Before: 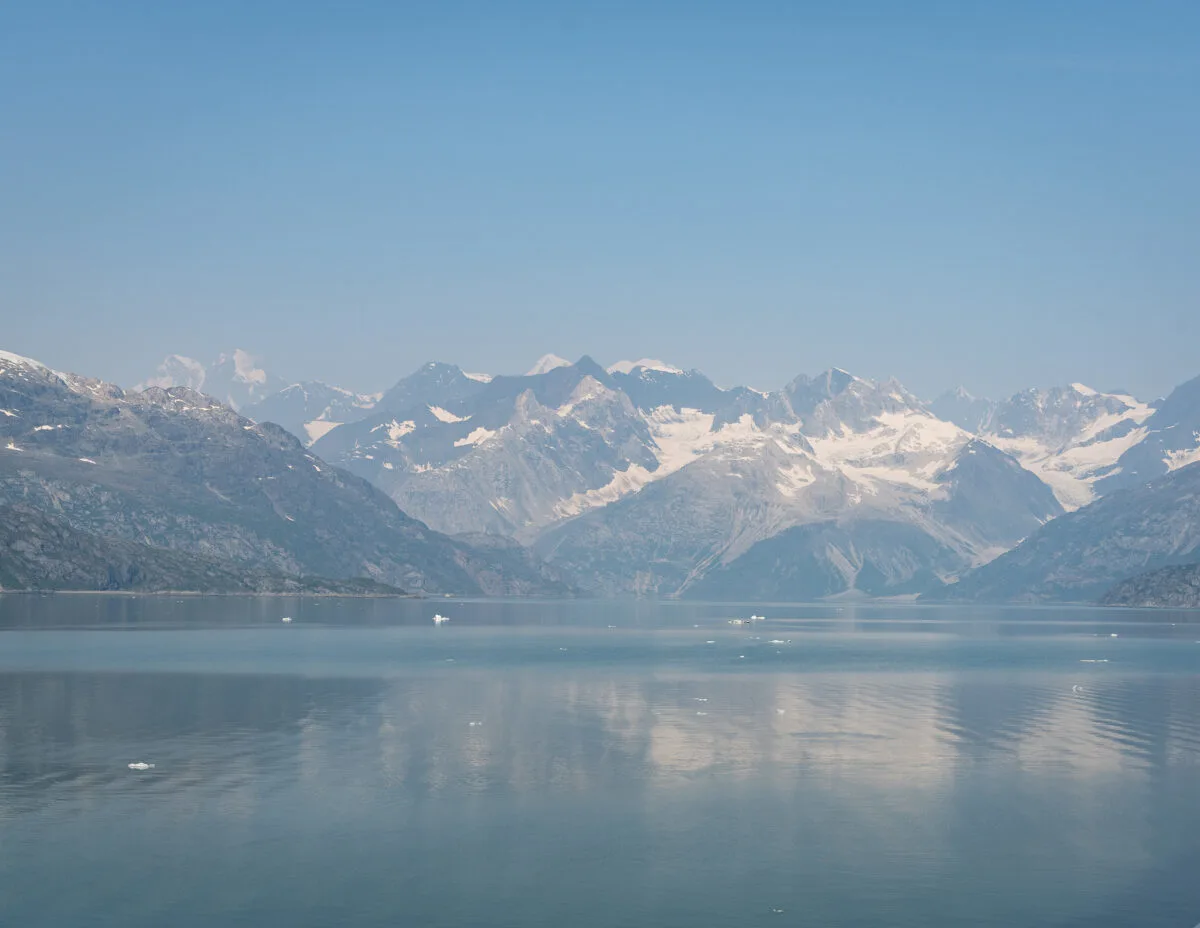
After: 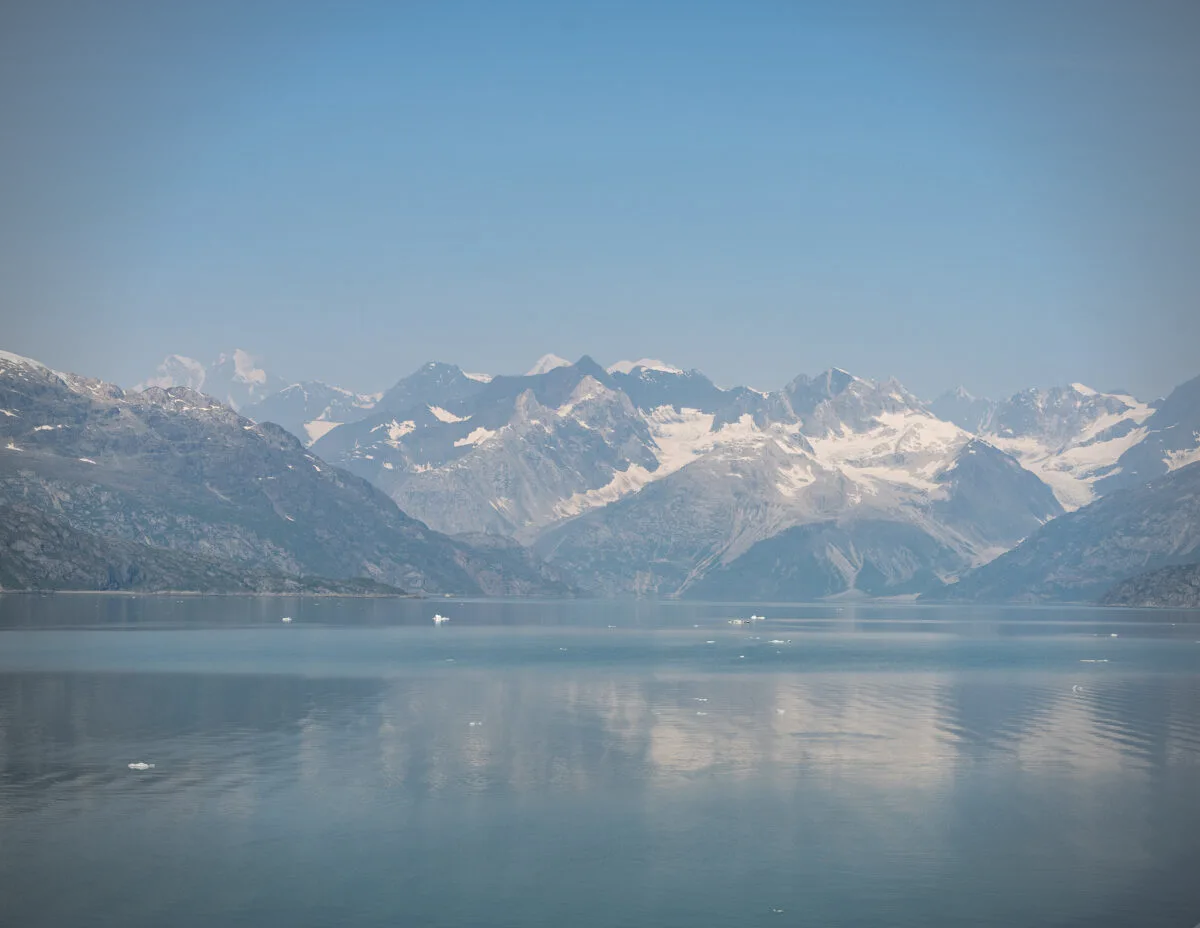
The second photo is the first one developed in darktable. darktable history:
vignetting: on, module defaults
shadows and highlights: shadows 10, white point adjustment 1, highlights -40
